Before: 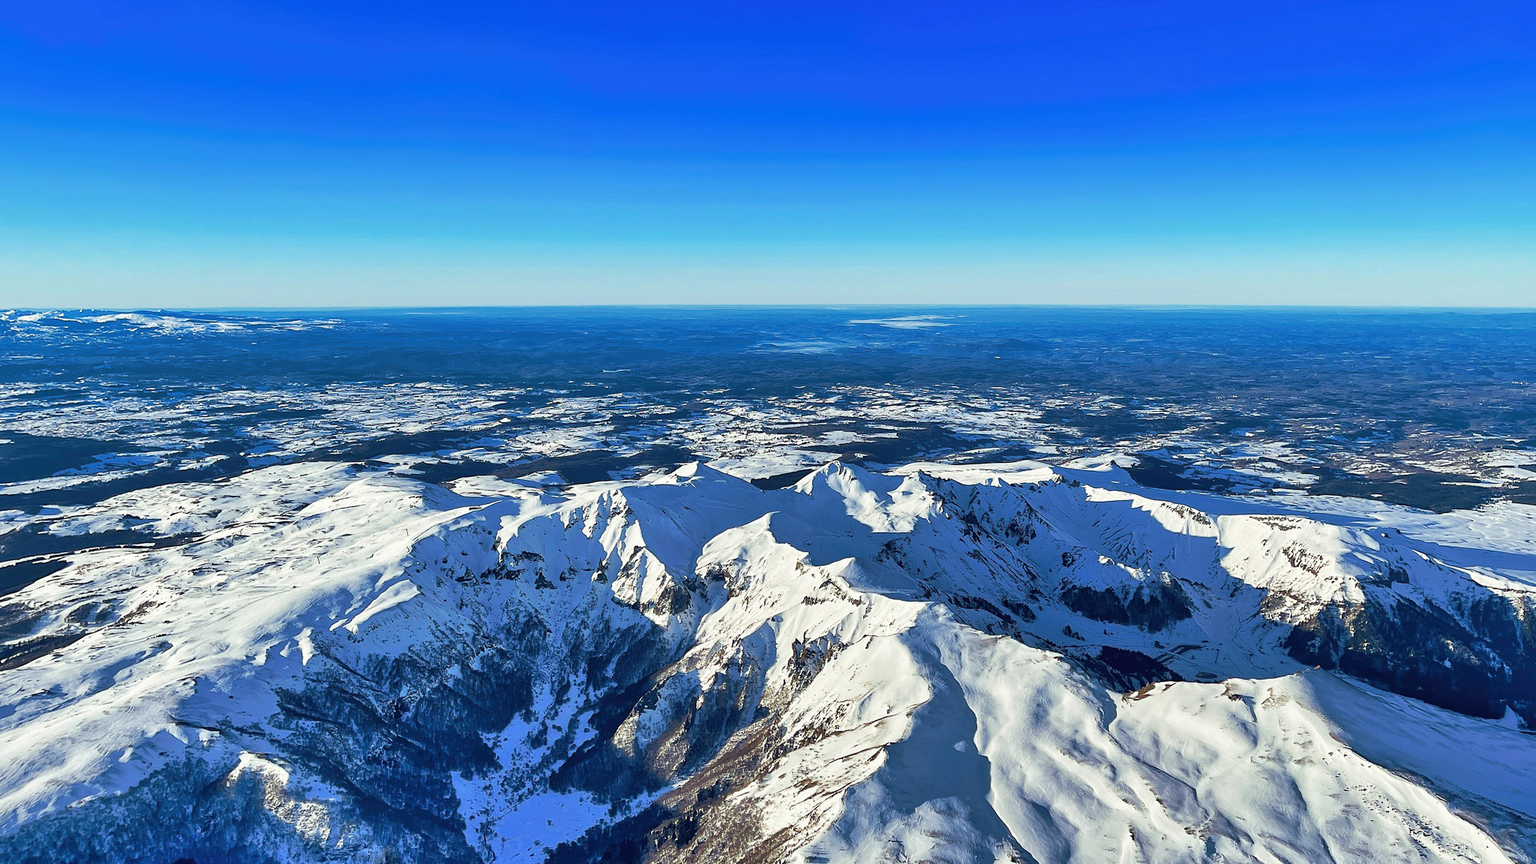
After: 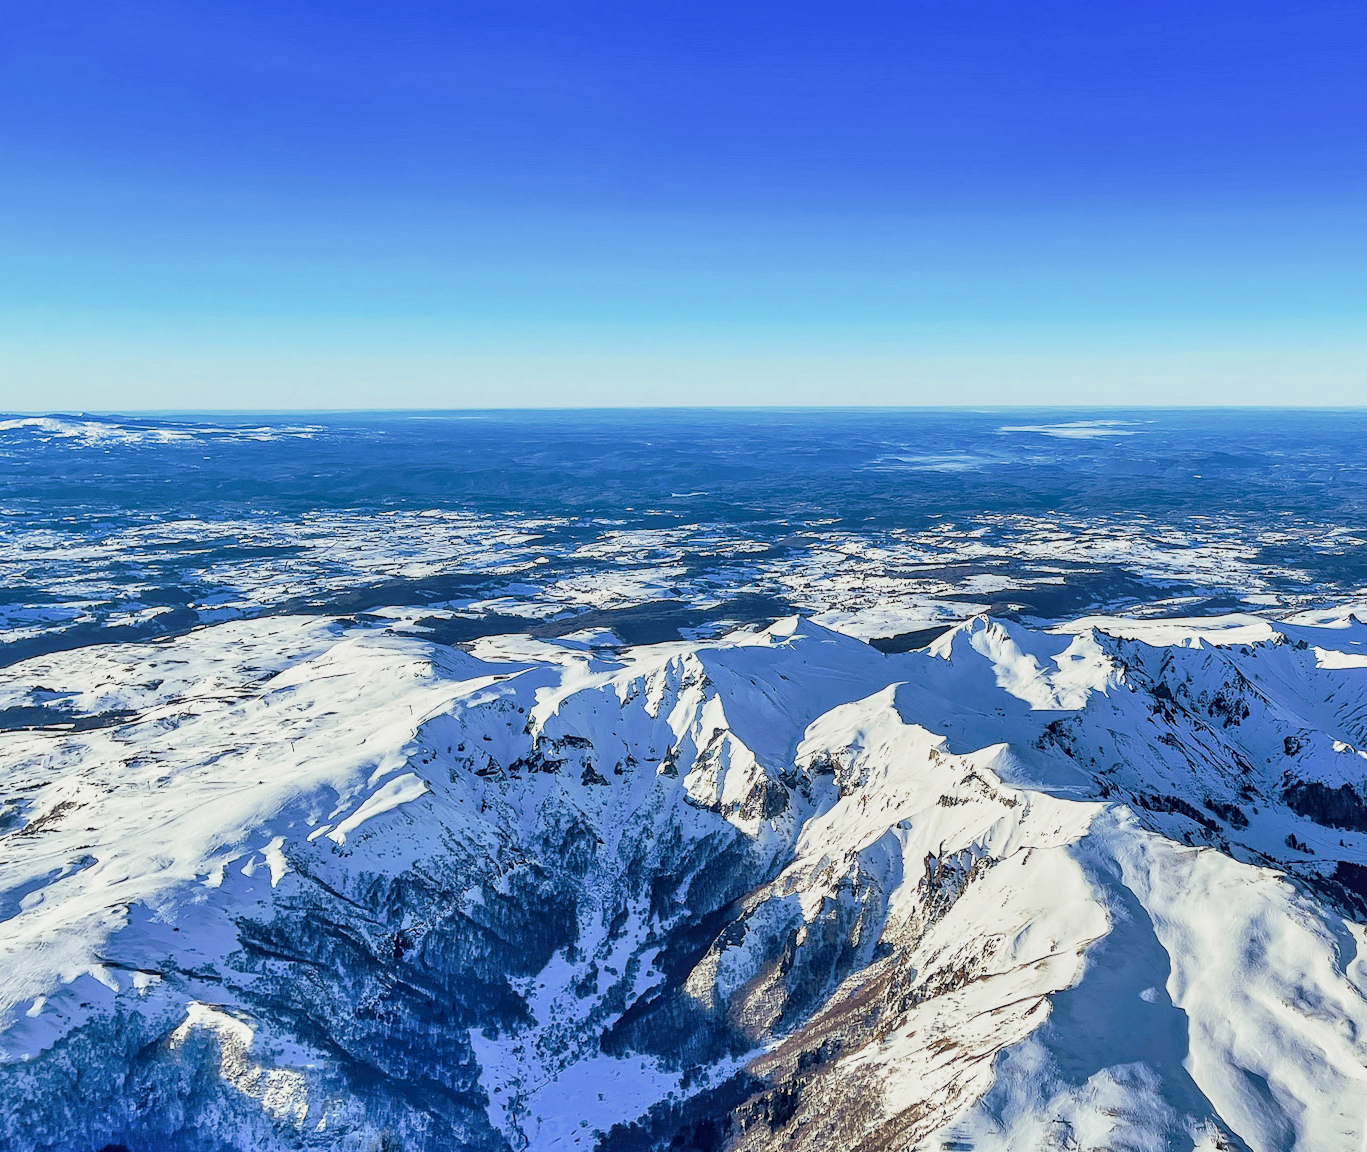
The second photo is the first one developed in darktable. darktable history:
crop and rotate: left 6.491%, right 26.741%
filmic rgb: black relative exposure -7.65 EV, white relative exposure 4.56 EV, hardness 3.61
local contrast: on, module defaults
exposure: black level correction 0, exposure 0.698 EV, compensate highlight preservation false
